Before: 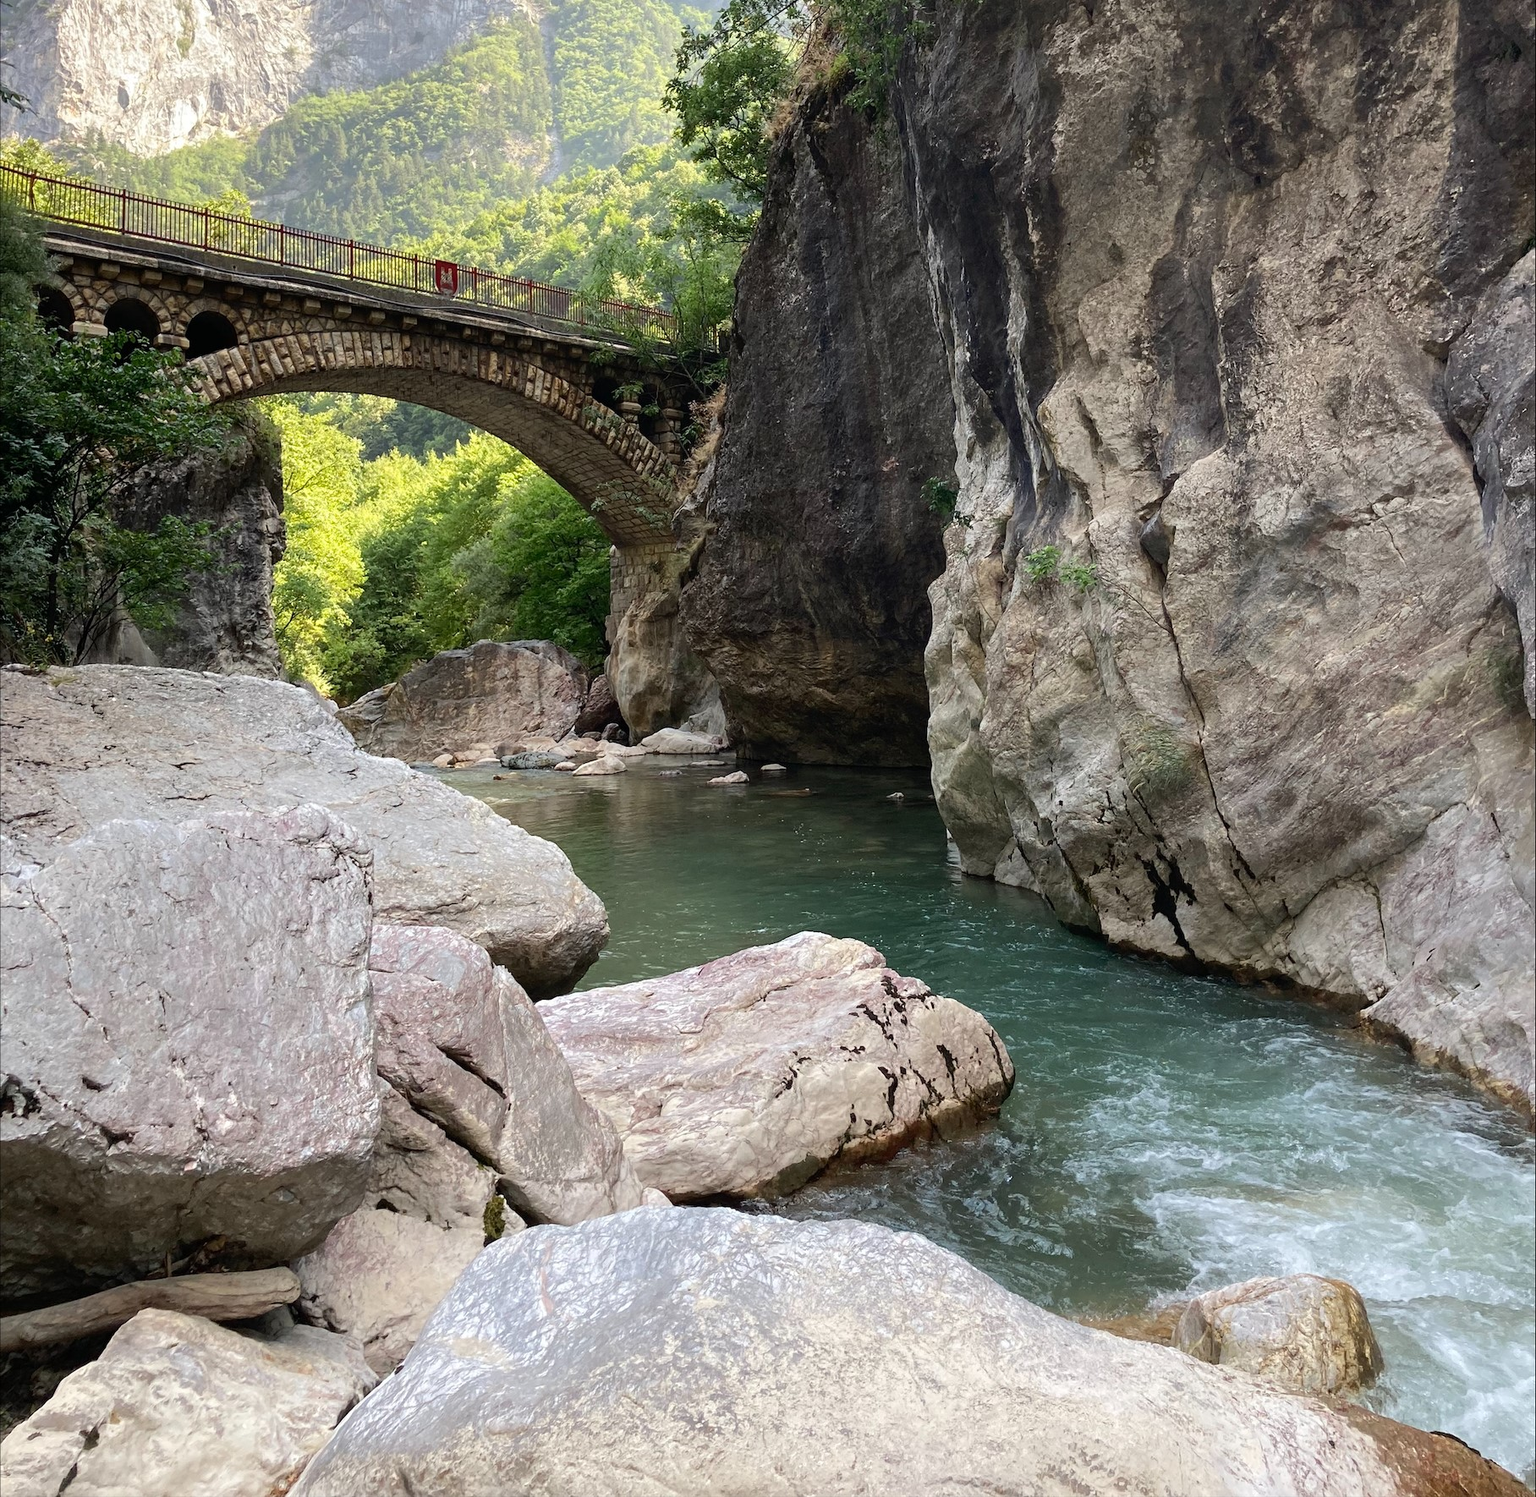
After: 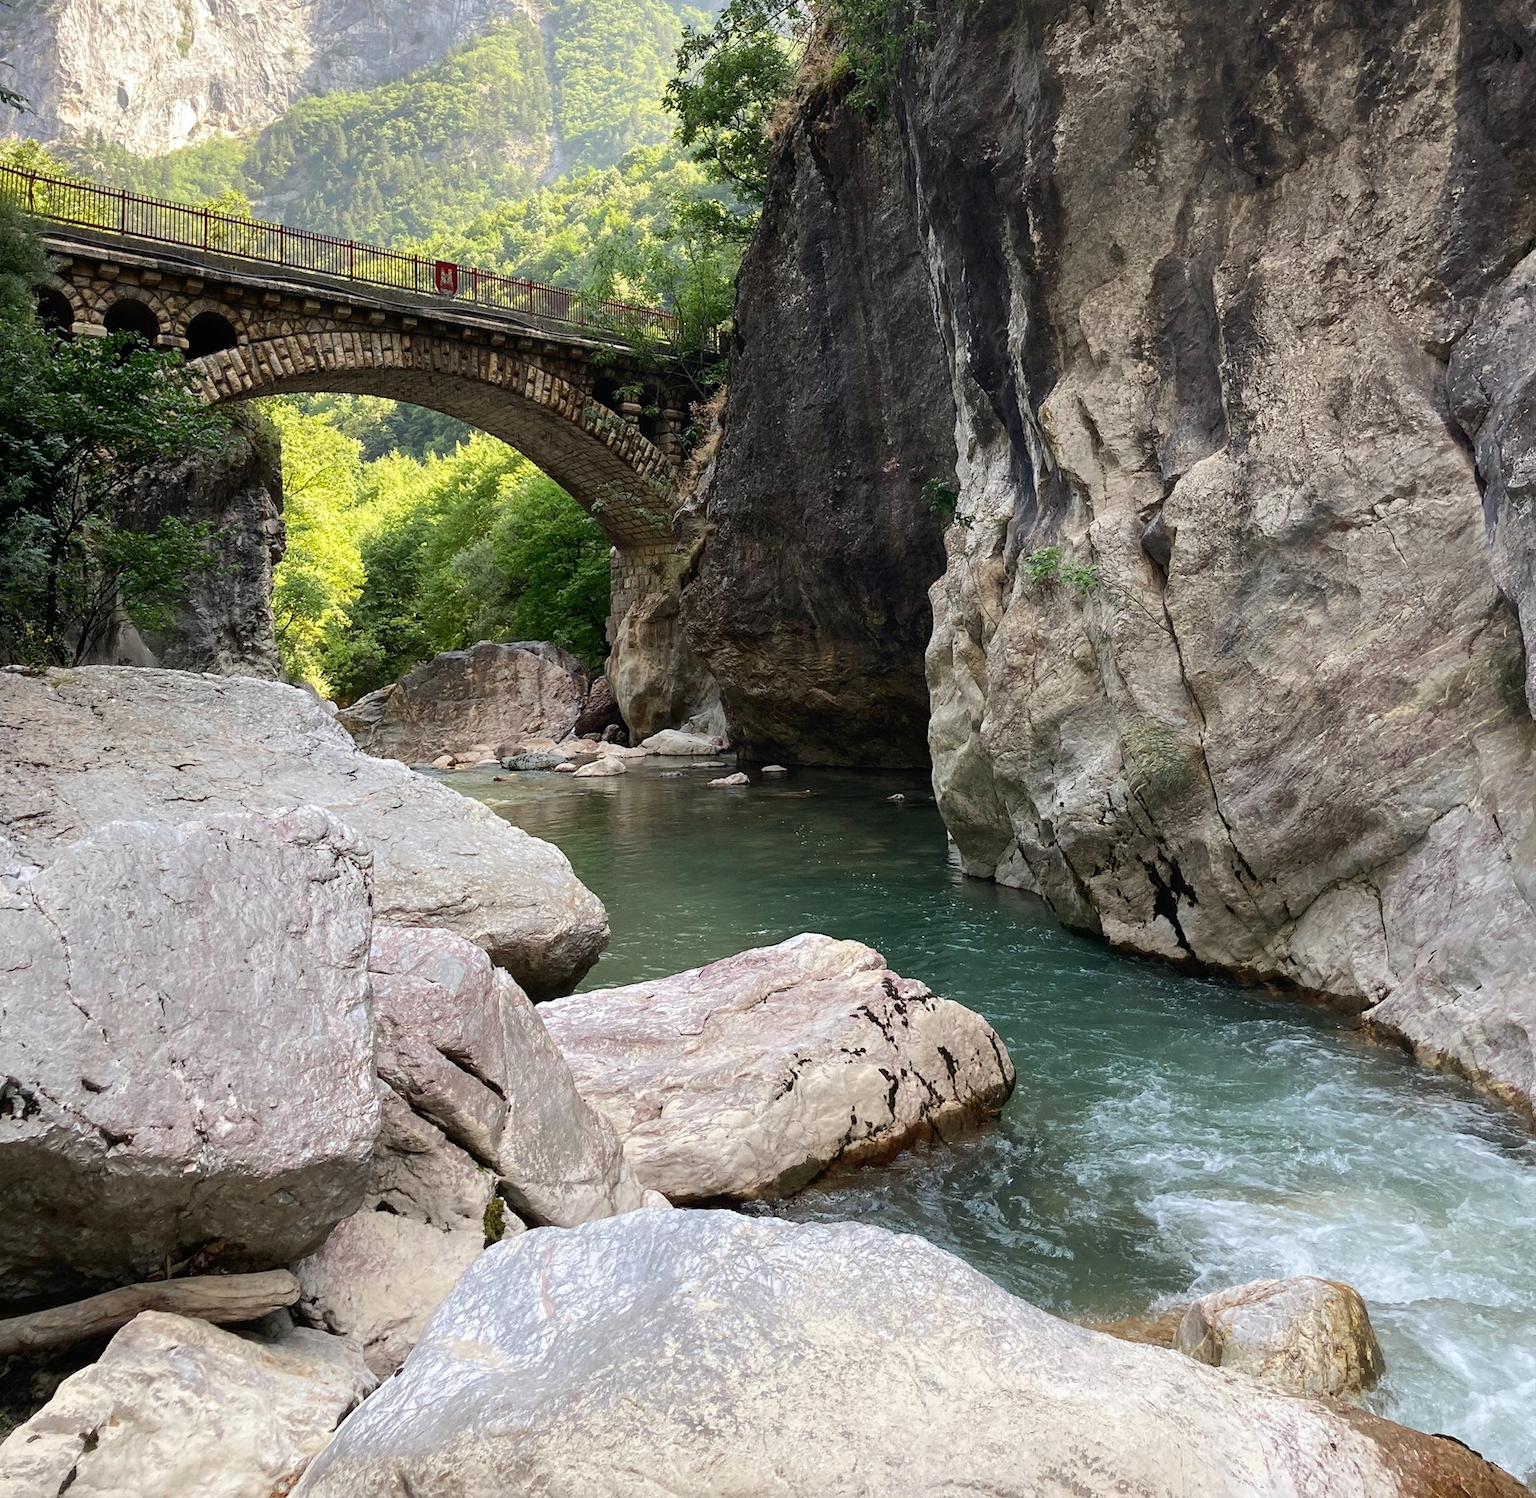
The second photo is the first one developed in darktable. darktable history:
contrast brightness saturation: contrast 0.08, saturation 0.02
crop and rotate: left 0.126%
